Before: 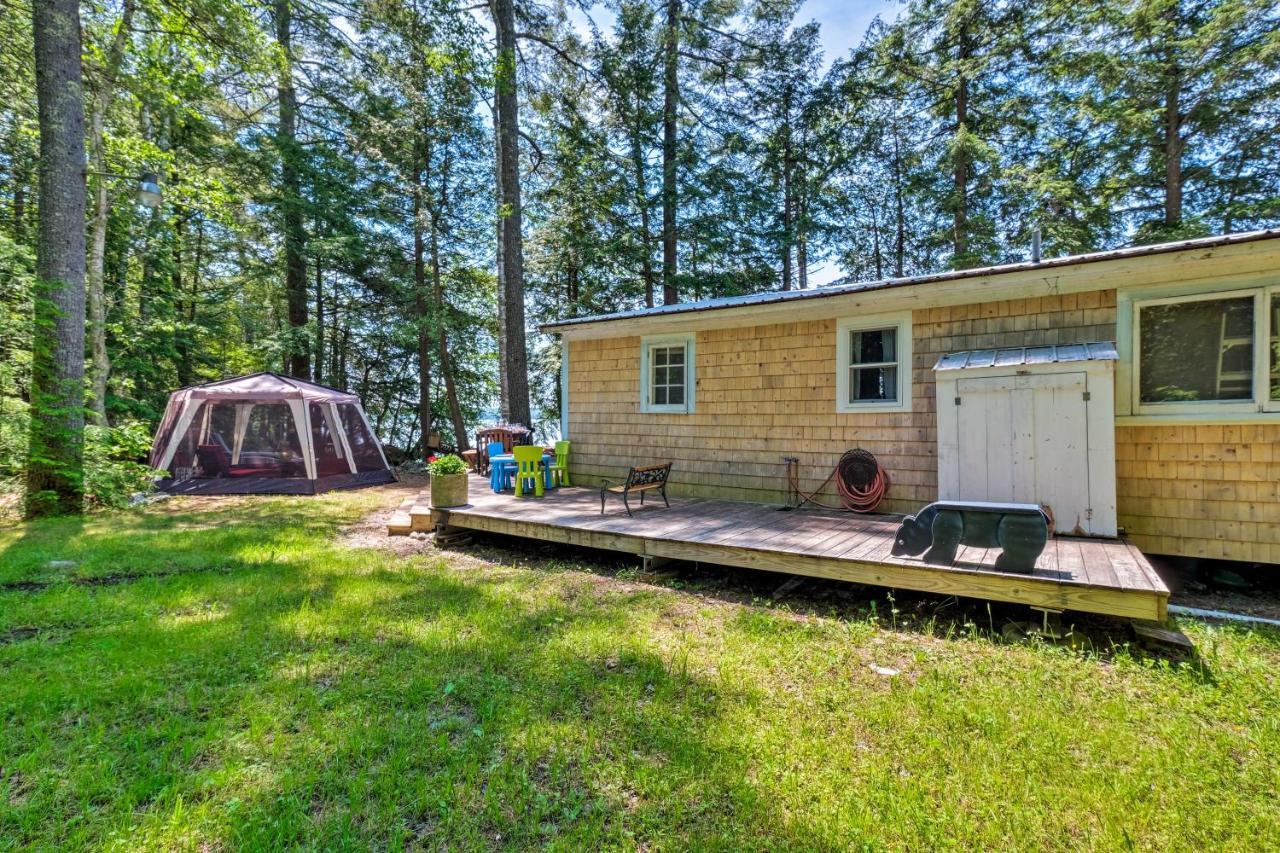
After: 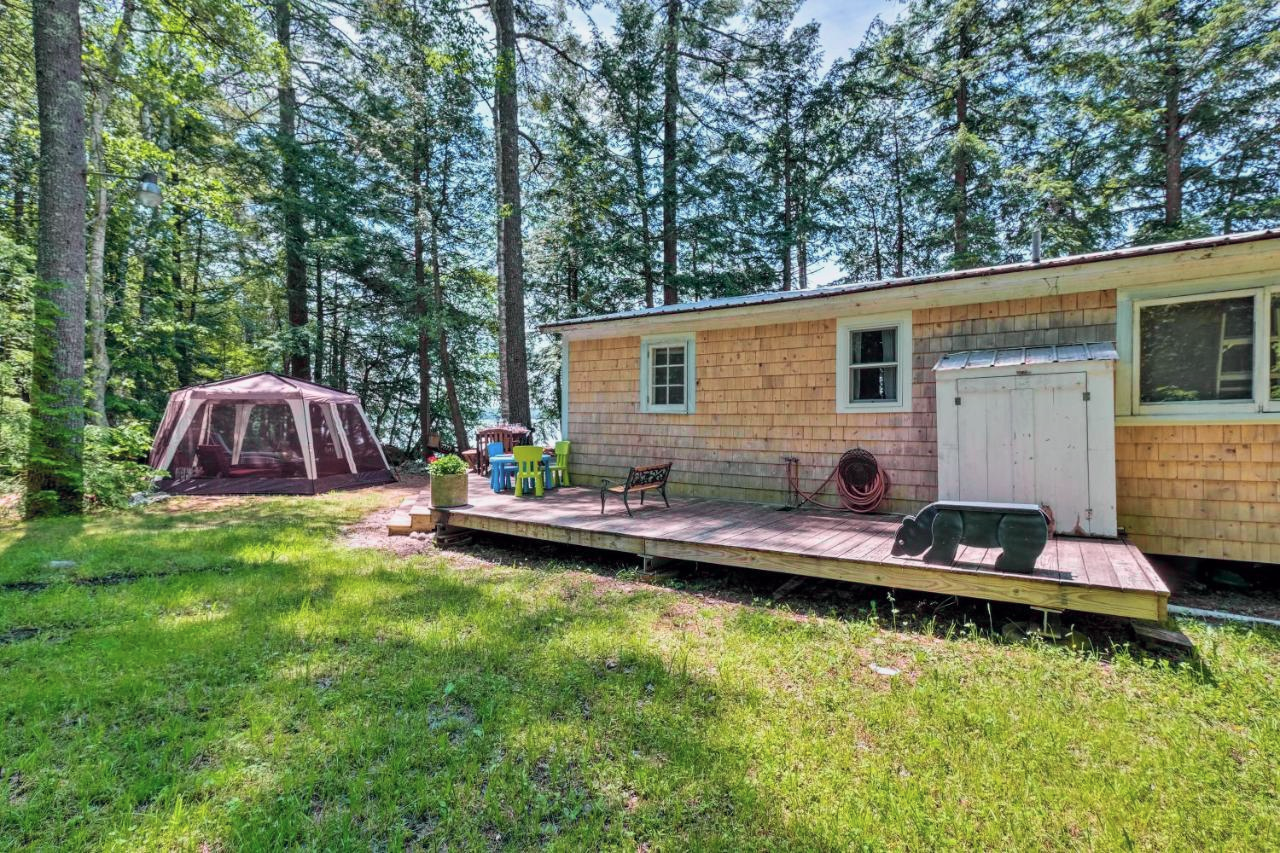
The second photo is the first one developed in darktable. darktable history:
tone curve: curves: ch0 [(0, 0) (0.822, 0.825) (0.994, 0.955)]; ch1 [(0, 0) (0.226, 0.261) (0.383, 0.397) (0.46, 0.46) (0.498, 0.501) (0.524, 0.543) (0.578, 0.575) (1, 1)]; ch2 [(0, 0) (0.438, 0.456) (0.5, 0.495) (0.547, 0.515) (0.597, 0.58) (0.629, 0.603) (1, 1)], color space Lab, independent channels, preserve colors none
rgb levels: preserve colors max RGB
